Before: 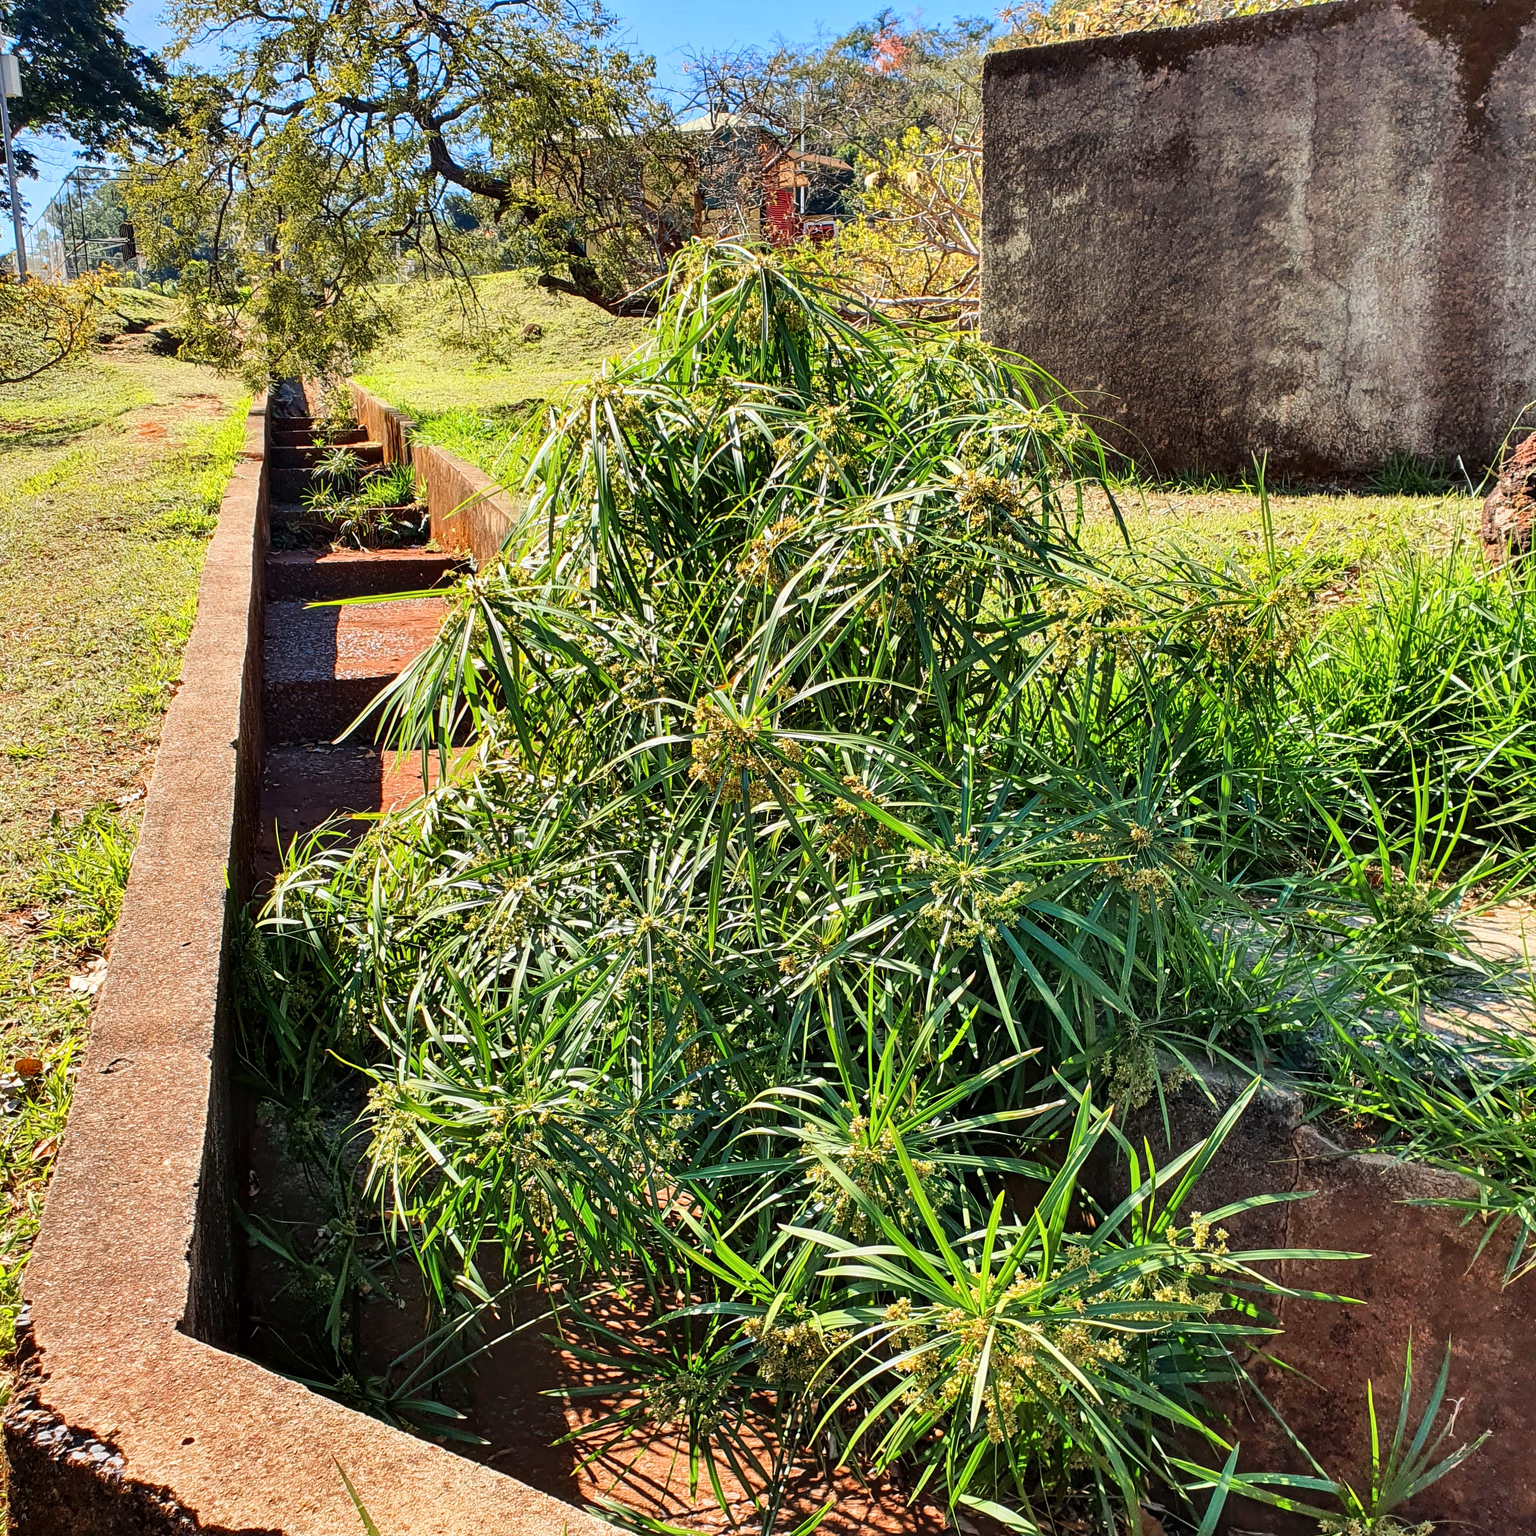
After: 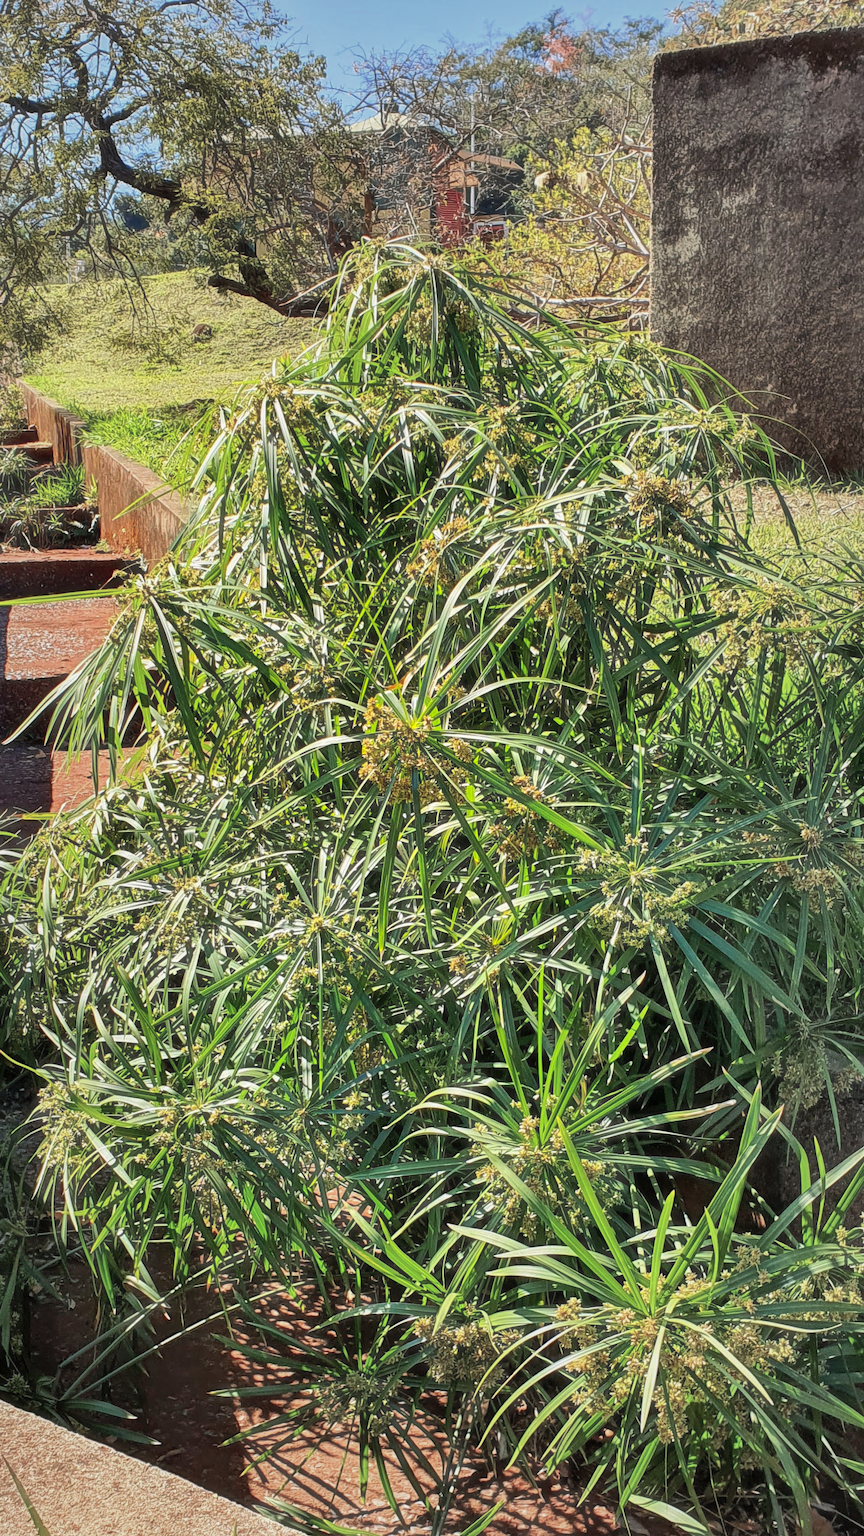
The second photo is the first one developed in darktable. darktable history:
crop: left 21.496%, right 22.254%
haze removal: strength -0.1, adaptive false
vignetting: fall-off start 18.21%, fall-off radius 137.95%, brightness -0.207, center (-0.078, 0.066), width/height ratio 0.62, shape 0.59
shadows and highlights: on, module defaults
